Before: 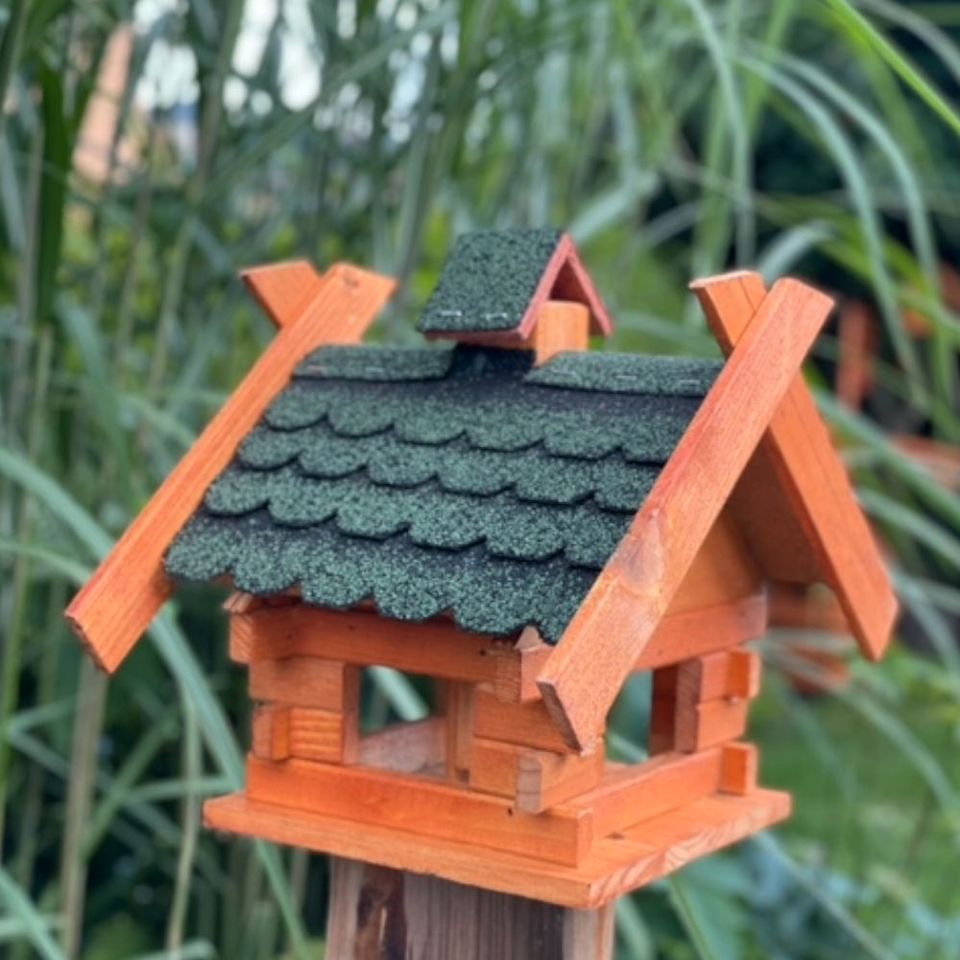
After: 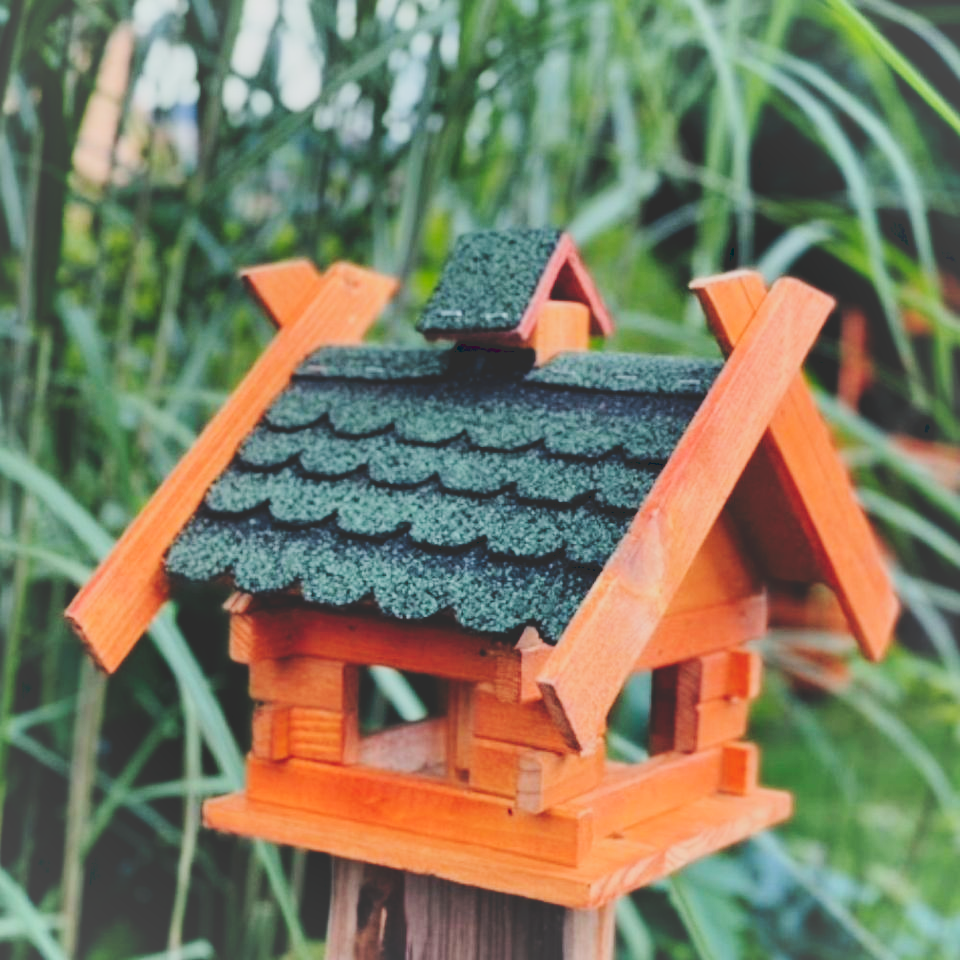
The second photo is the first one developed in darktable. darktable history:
filmic rgb: black relative exposure -6.82 EV, white relative exposure 5.94 EV, threshold 6 EV, hardness 2.7, color science v6 (2022), enable highlight reconstruction true
tone curve: curves: ch0 [(0, 0) (0.003, 0.172) (0.011, 0.177) (0.025, 0.177) (0.044, 0.177) (0.069, 0.178) (0.1, 0.181) (0.136, 0.19) (0.177, 0.208) (0.224, 0.226) (0.277, 0.274) (0.335, 0.338) (0.399, 0.43) (0.468, 0.535) (0.543, 0.635) (0.623, 0.726) (0.709, 0.815) (0.801, 0.882) (0.898, 0.936) (1, 1)], preserve colors none
vignetting: brightness 0.037, saturation -0.002, unbound false
